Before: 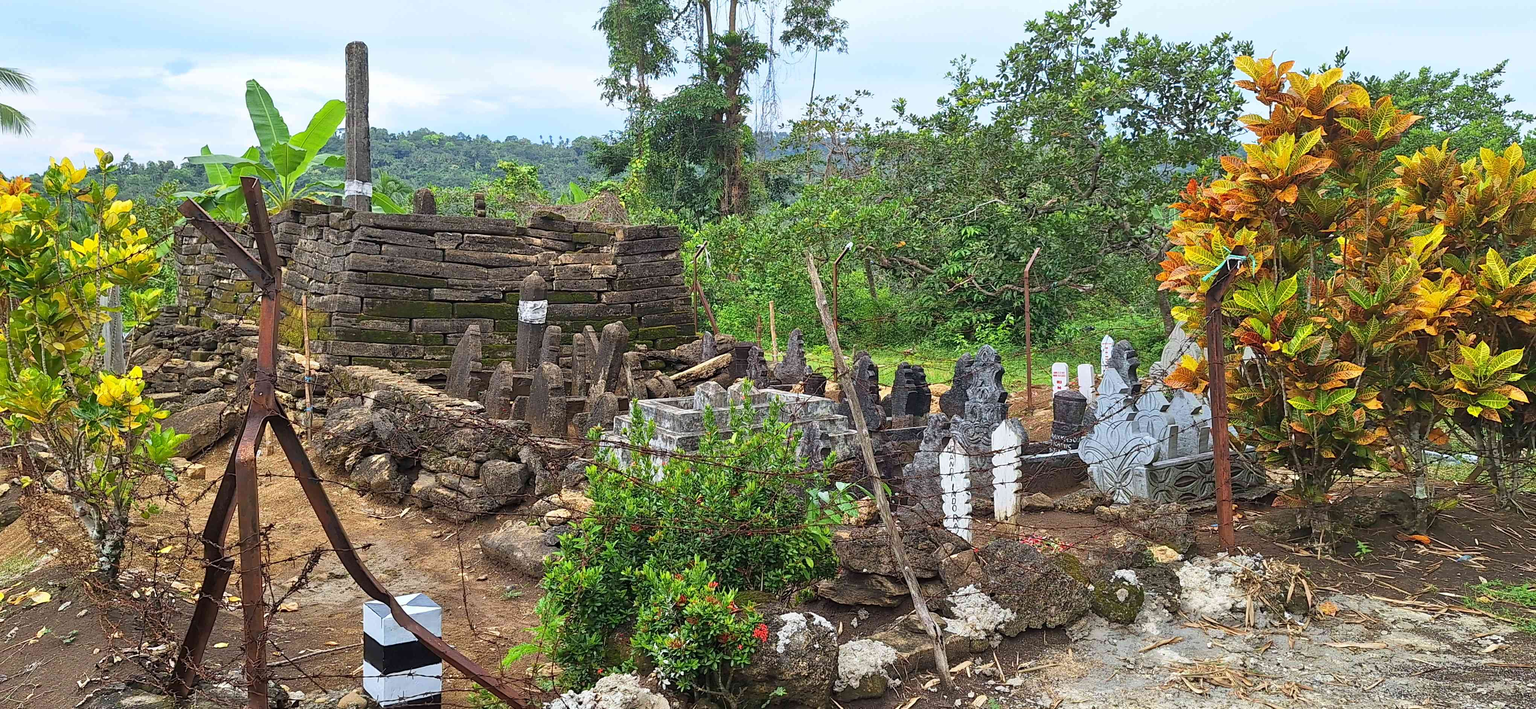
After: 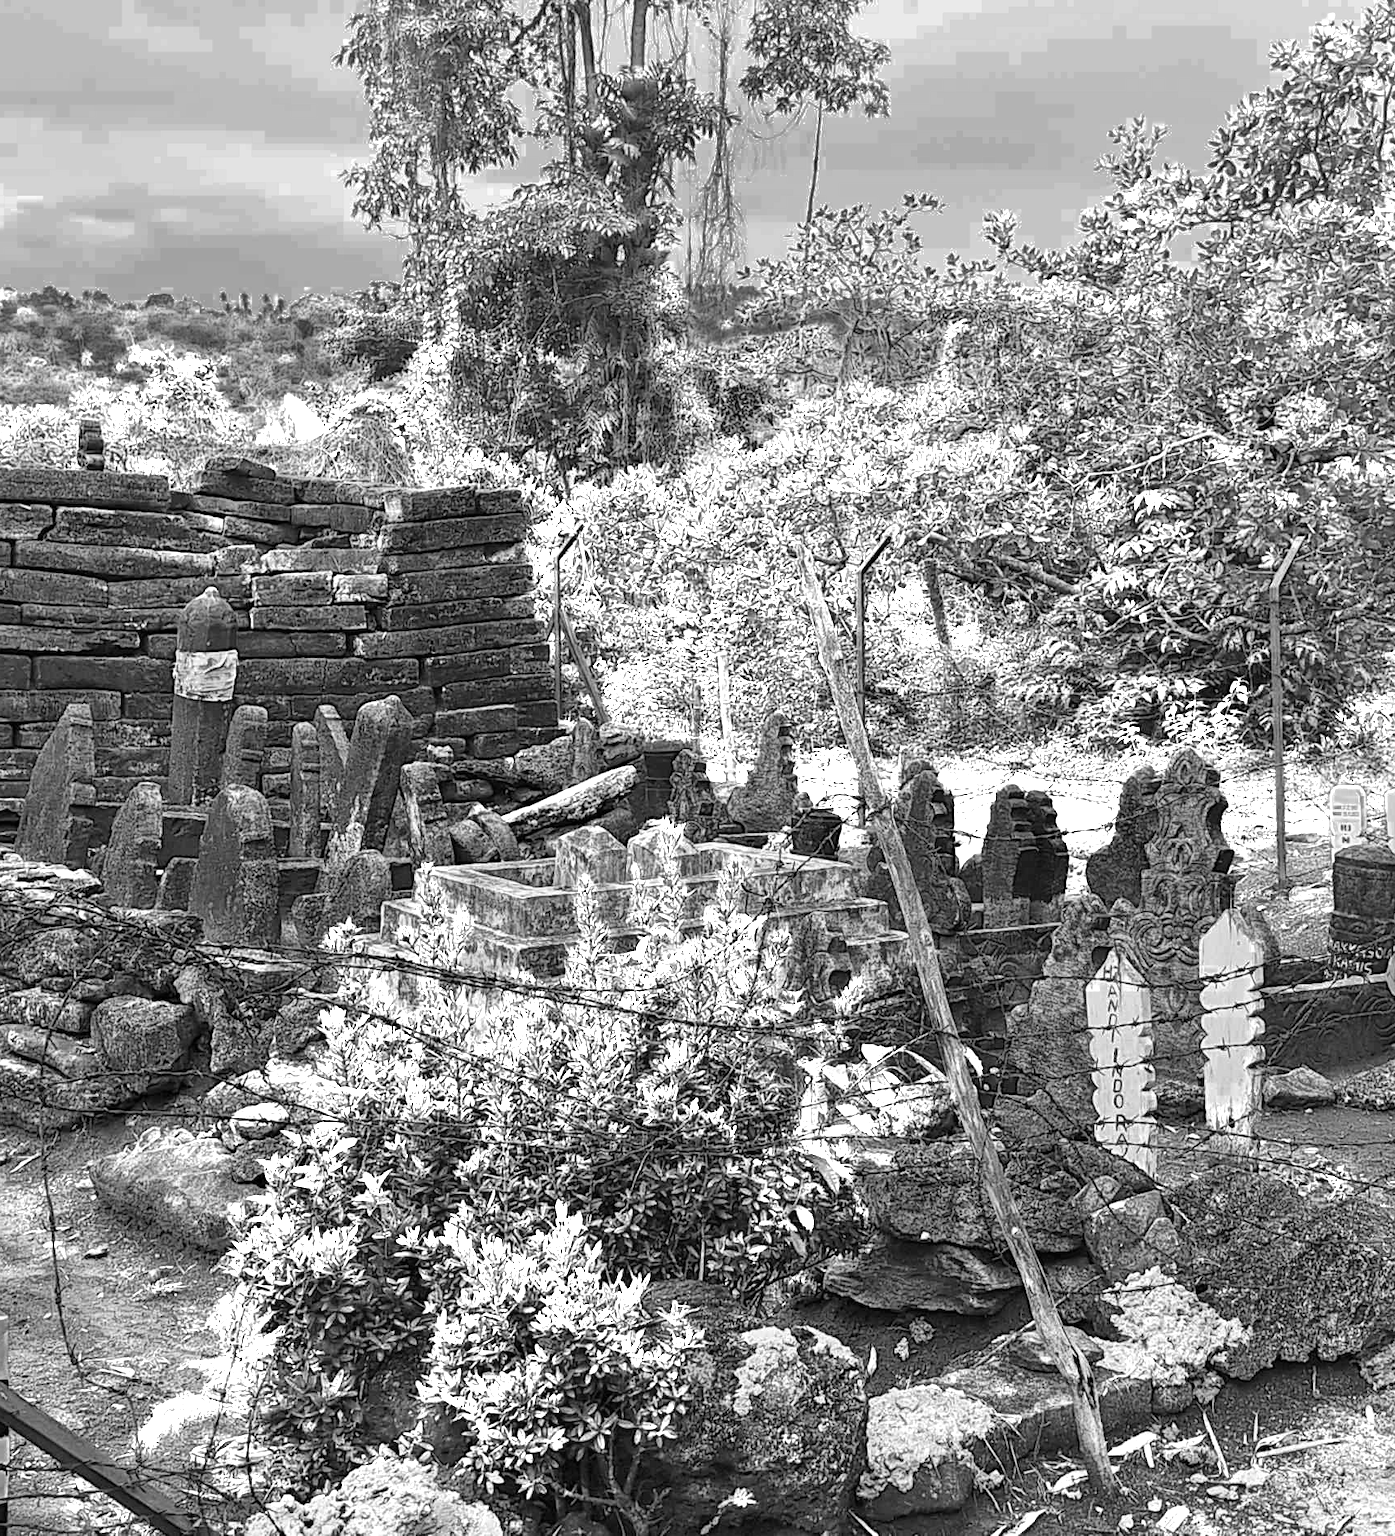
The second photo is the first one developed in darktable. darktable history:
color zones: curves: ch0 [(0, 0.554) (0.146, 0.662) (0.293, 0.86) (0.503, 0.774) (0.637, 0.106) (0.74, 0.072) (0.866, 0.488) (0.998, 0.569)]; ch1 [(0, 0) (0.143, 0) (0.286, 0) (0.429, 0) (0.571, 0) (0.714, 0) (0.857, 0)]
crop: left 28.515%, right 29.522%
